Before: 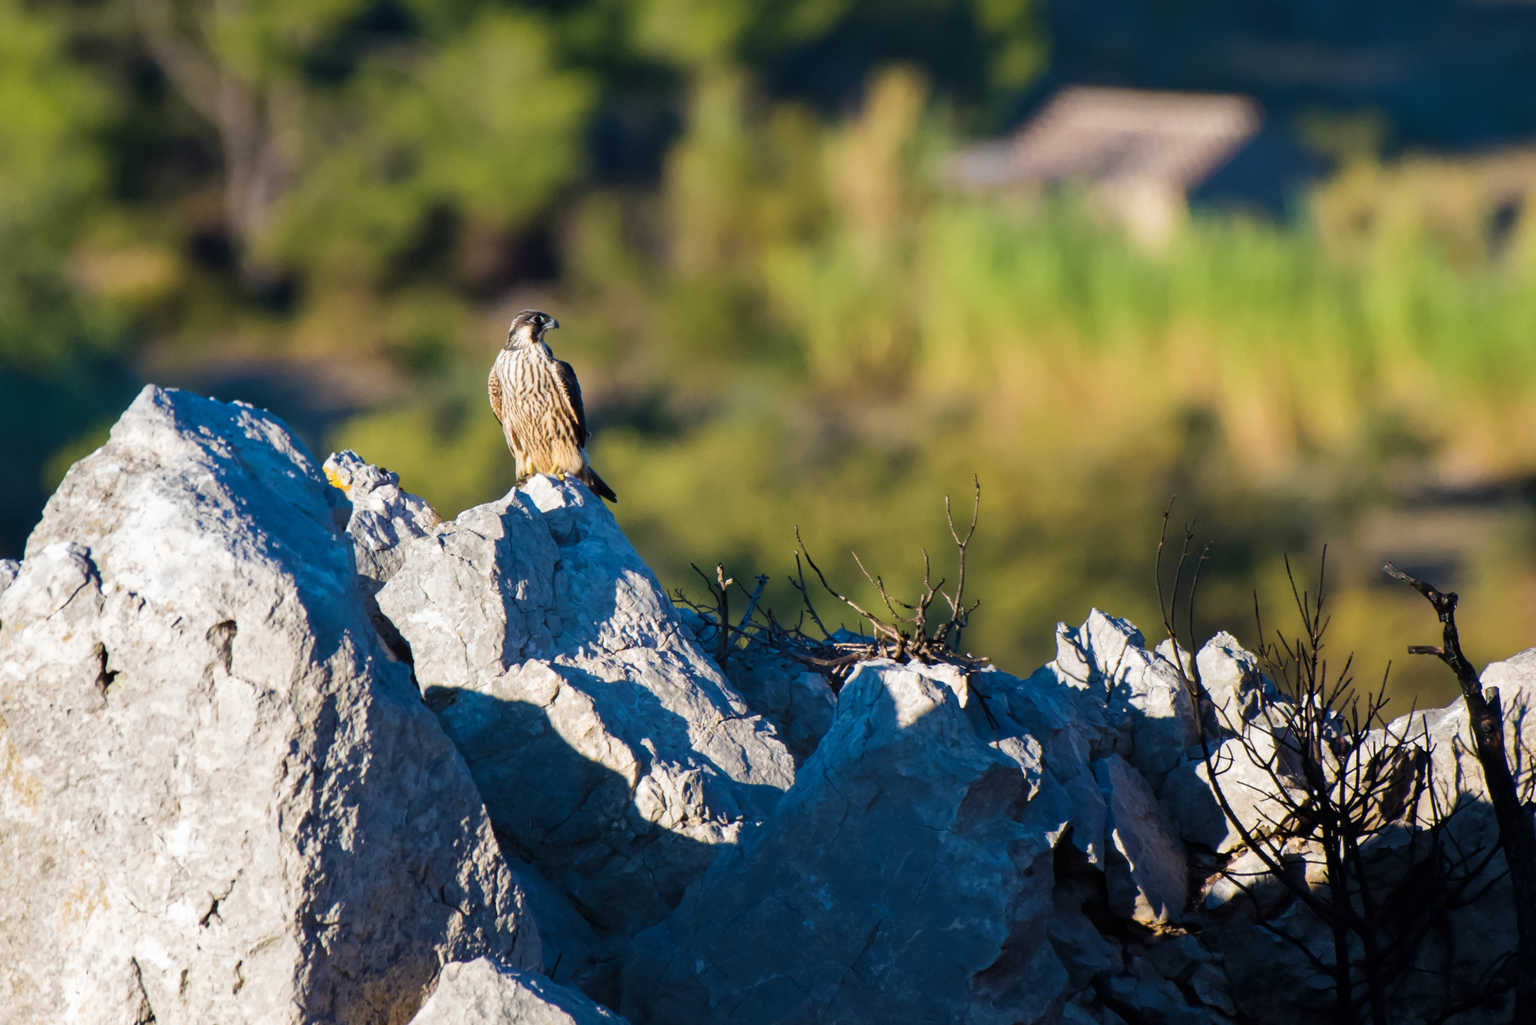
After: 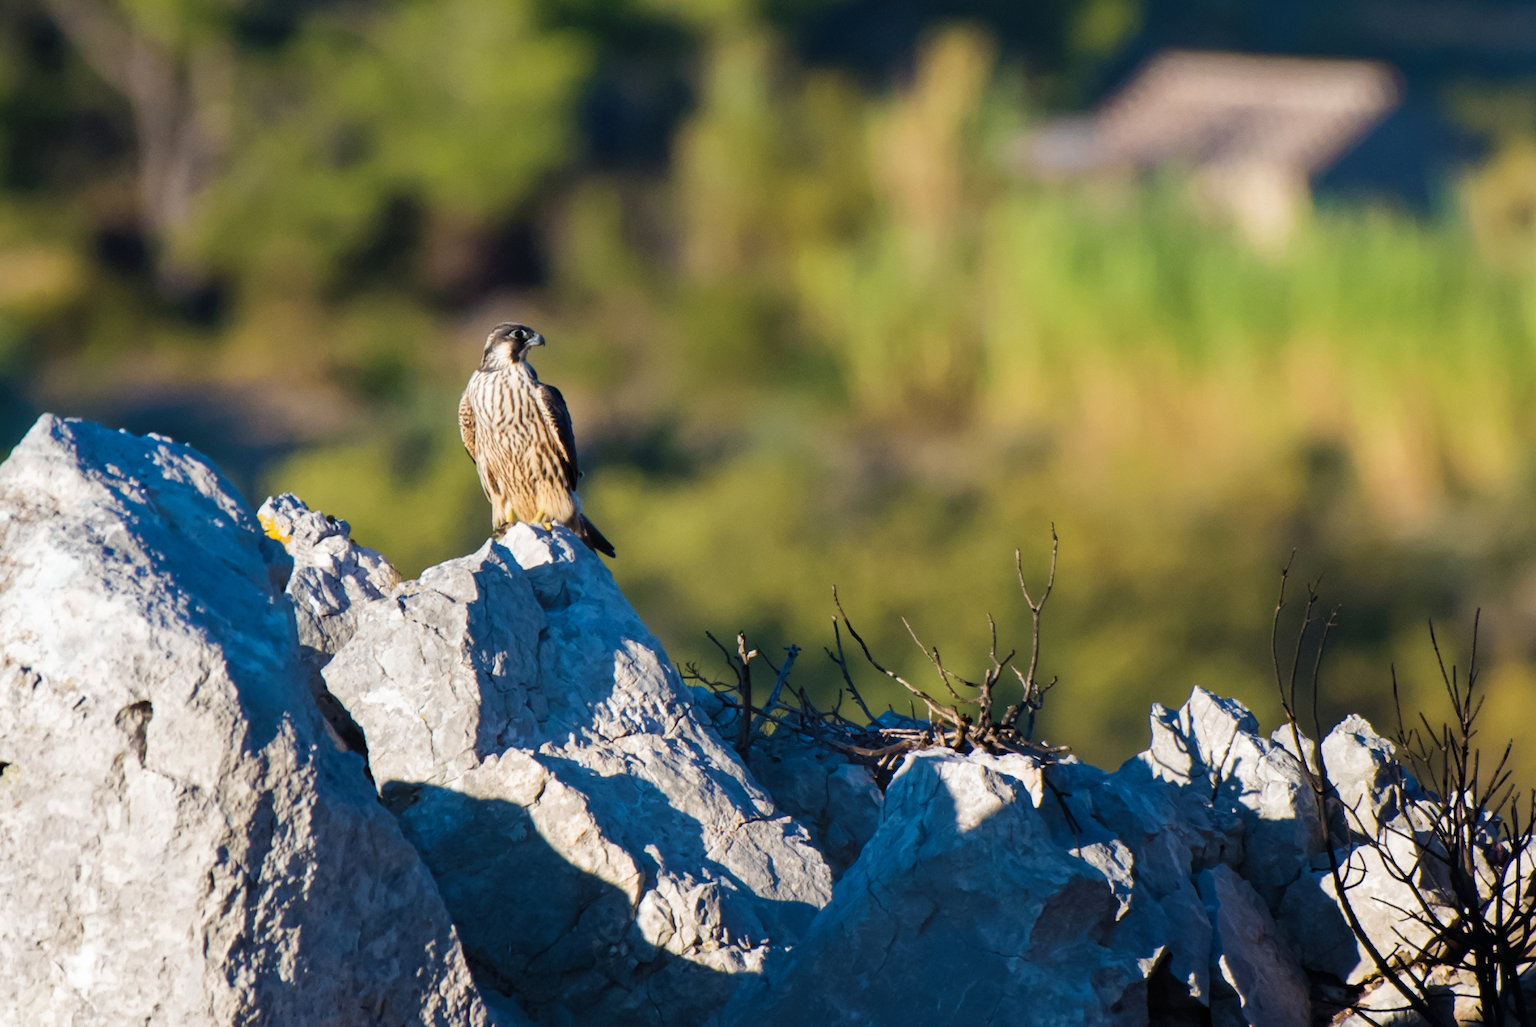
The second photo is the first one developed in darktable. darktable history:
crop and rotate: left 7.297%, top 4.455%, right 10.609%, bottom 13.211%
